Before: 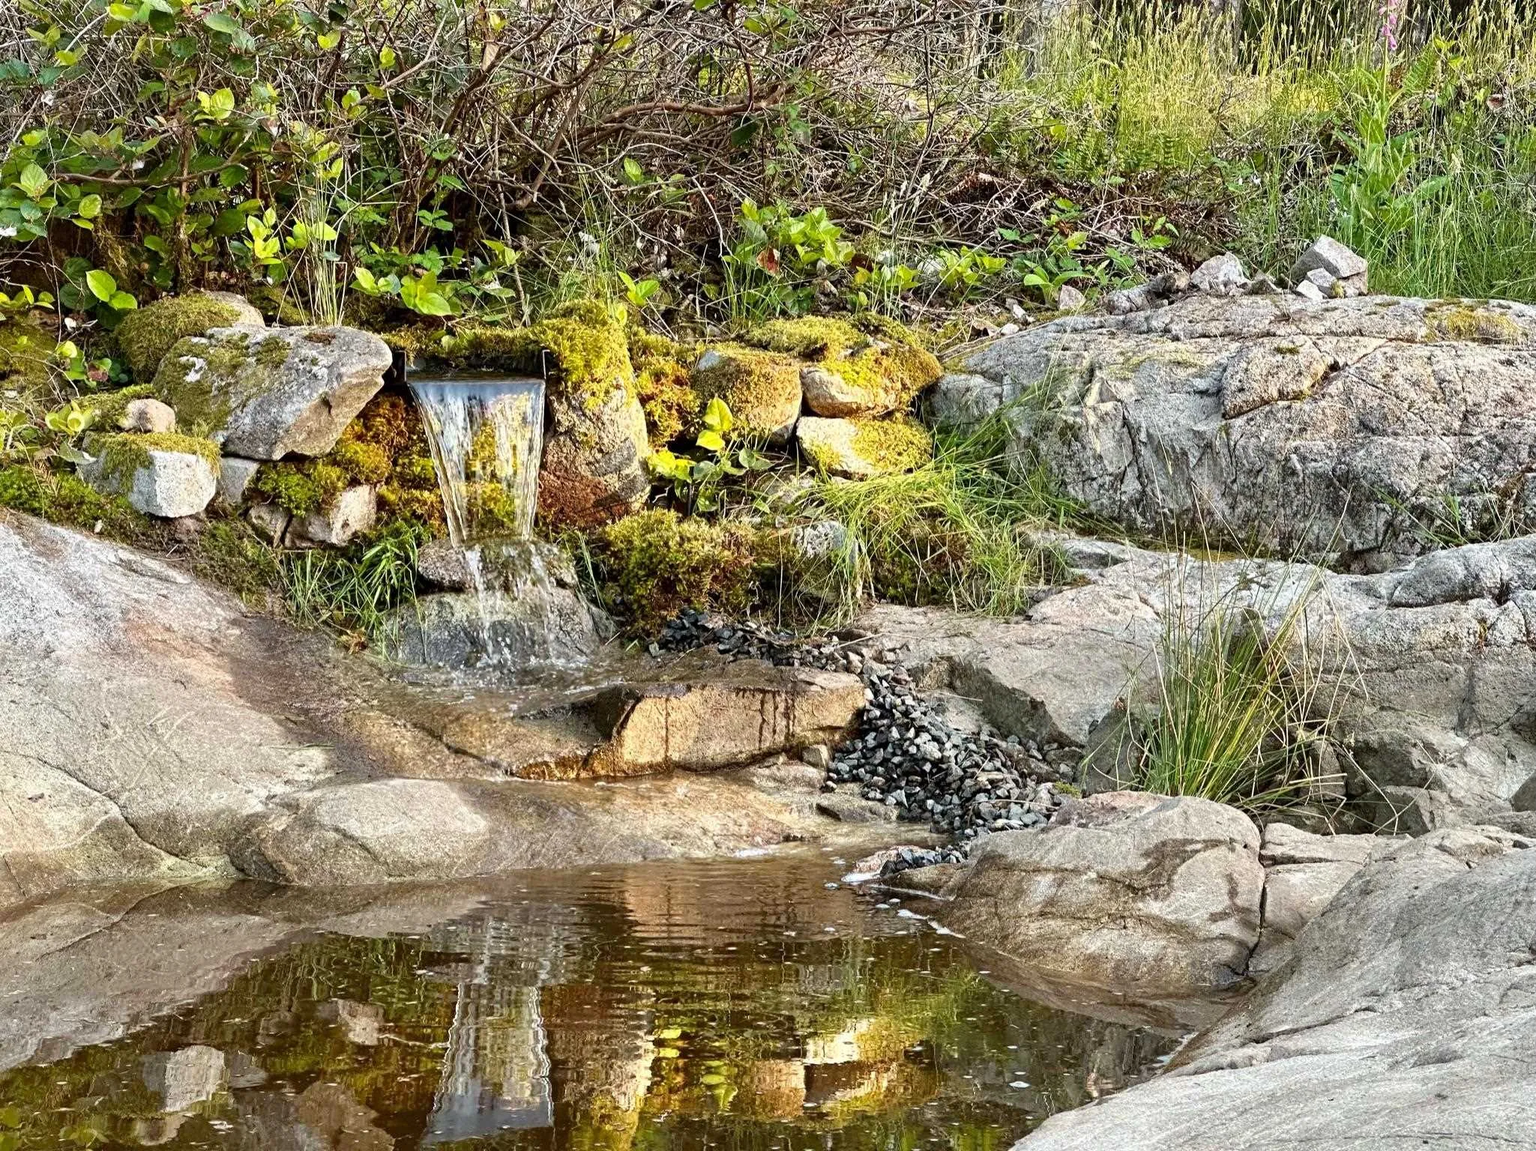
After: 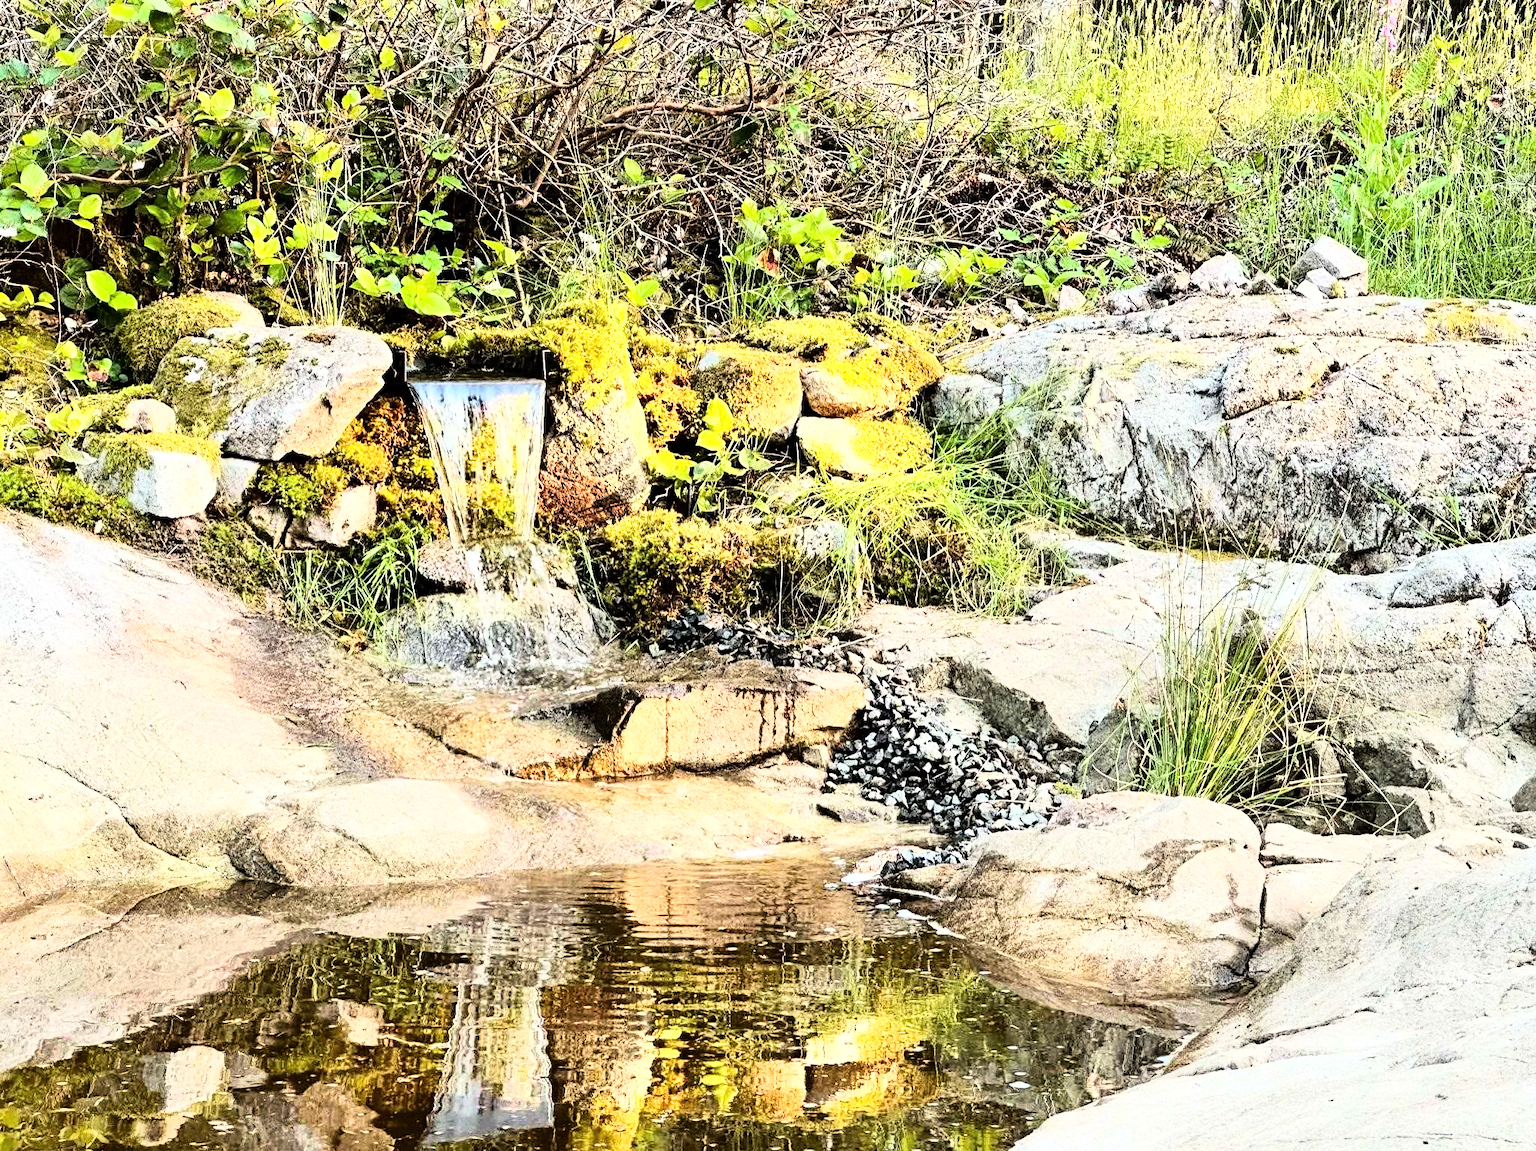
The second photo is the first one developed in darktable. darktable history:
exposure: exposure 0.207 EV, compensate highlight preservation false
rgb curve: curves: ch0 [(0, 0) (0.21, 0.15) (0.24, 0.21) (0.5, 0.75) (0.75, 0.96) (0.89, 0.99) (1, 1)]; ch1 [(0, 0.02) (0.21, 0.13) (0.25, 0.2) (0.5, 0.67) (0.75, 0.9) (0.89, 0.97) (1, 1)]; ch2 [(0, 0.02) (0.21, 0.13) (0.25, 0.2) (0.5, 0.67) (0.75, 0.9) (0.89, 0.97) (1, 1)], compensate middle gray true
